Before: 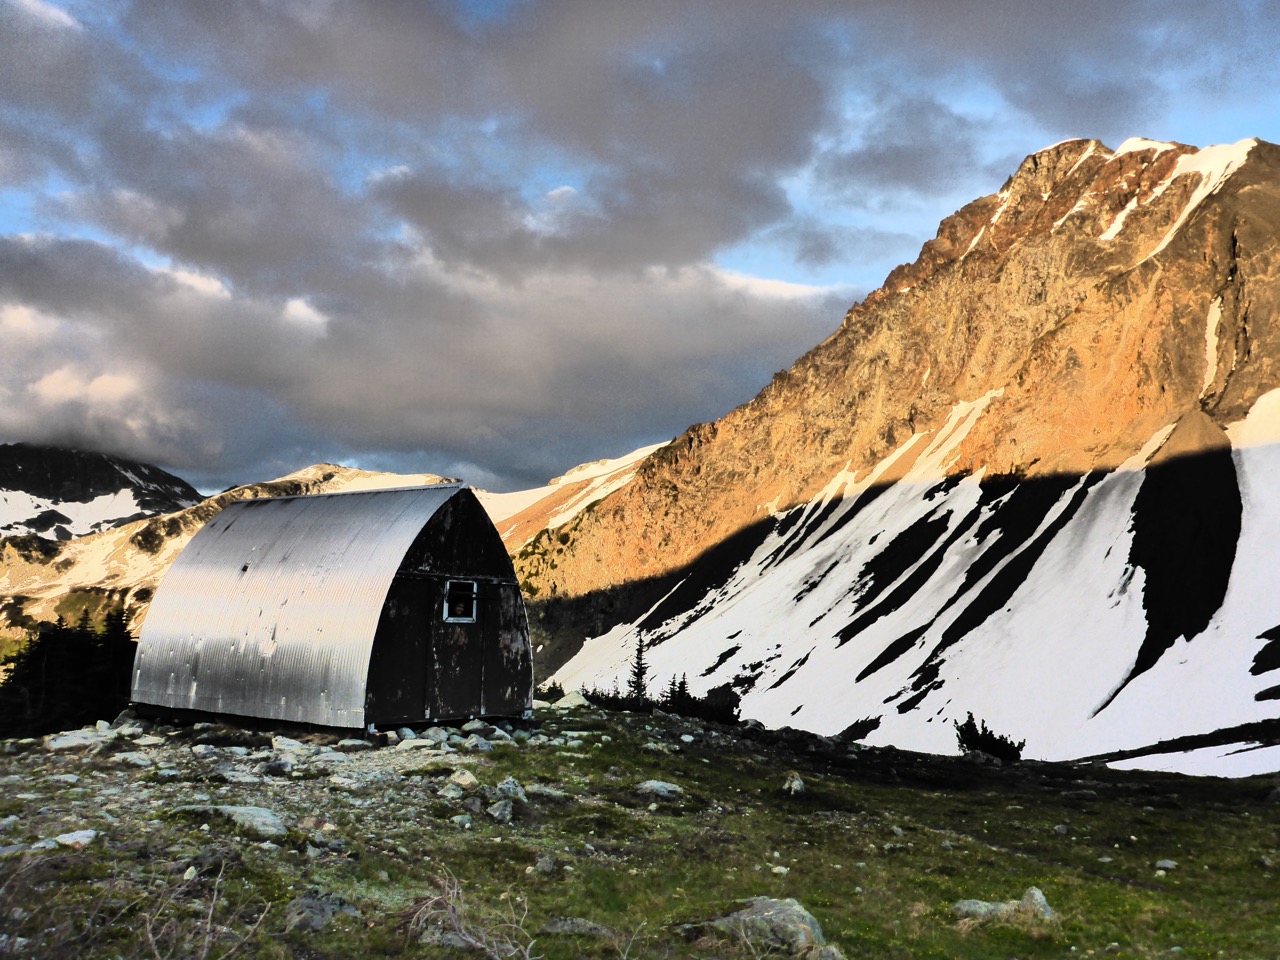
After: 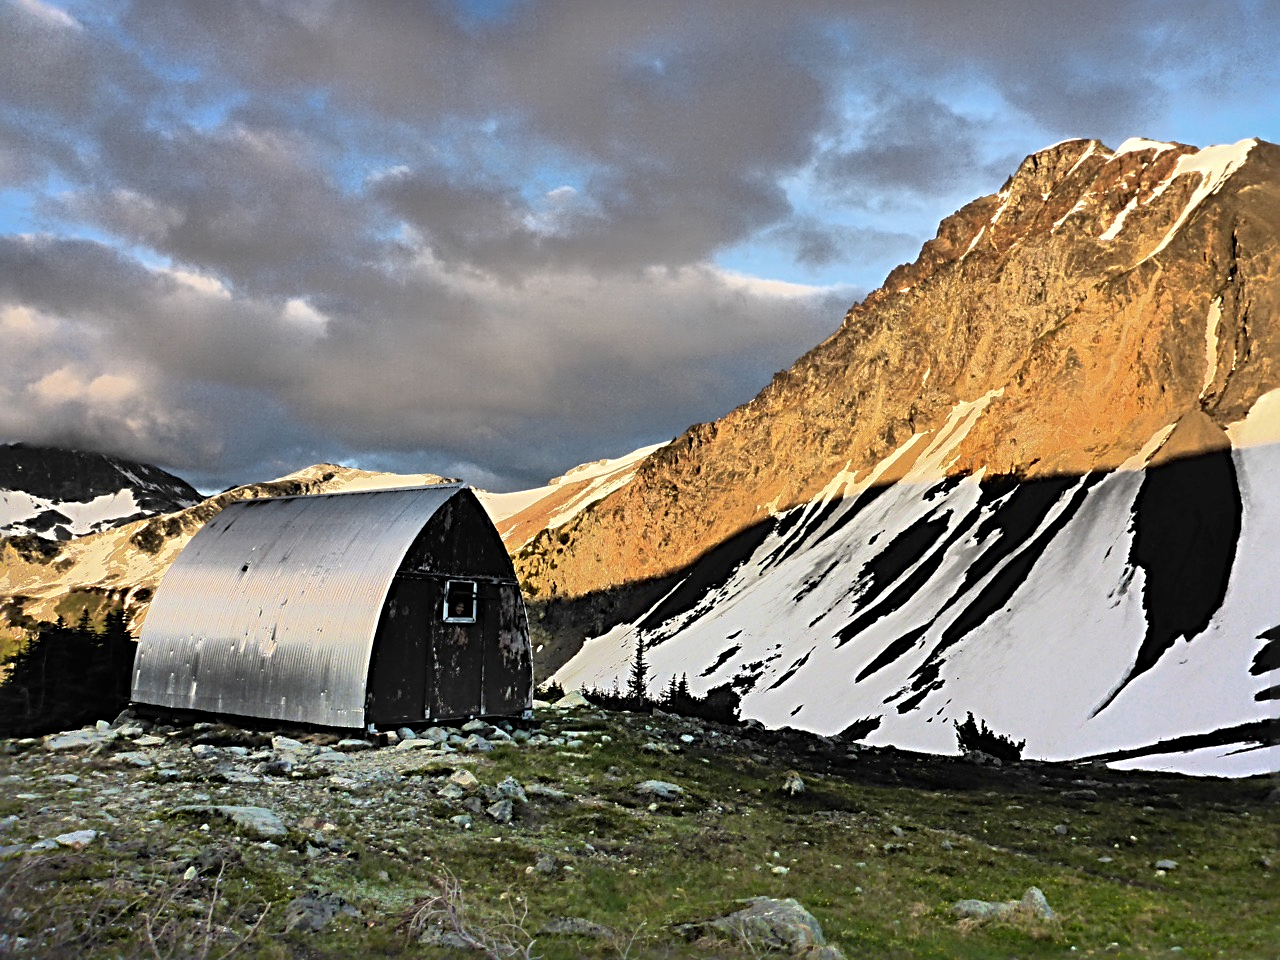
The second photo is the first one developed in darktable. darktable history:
sharpen: radius 3.967
shadows and highlights: on, module defaults
